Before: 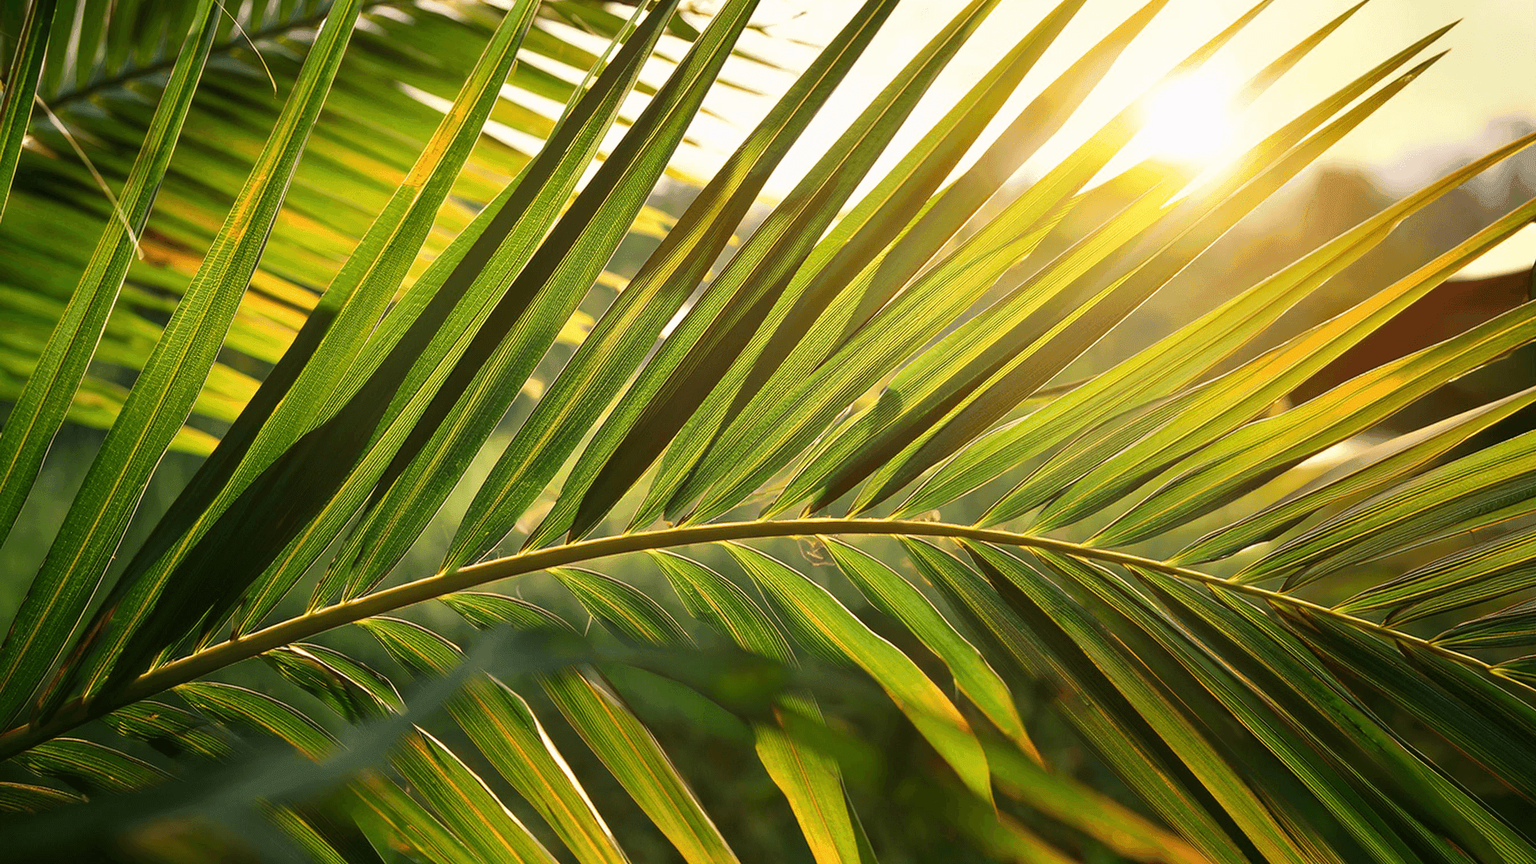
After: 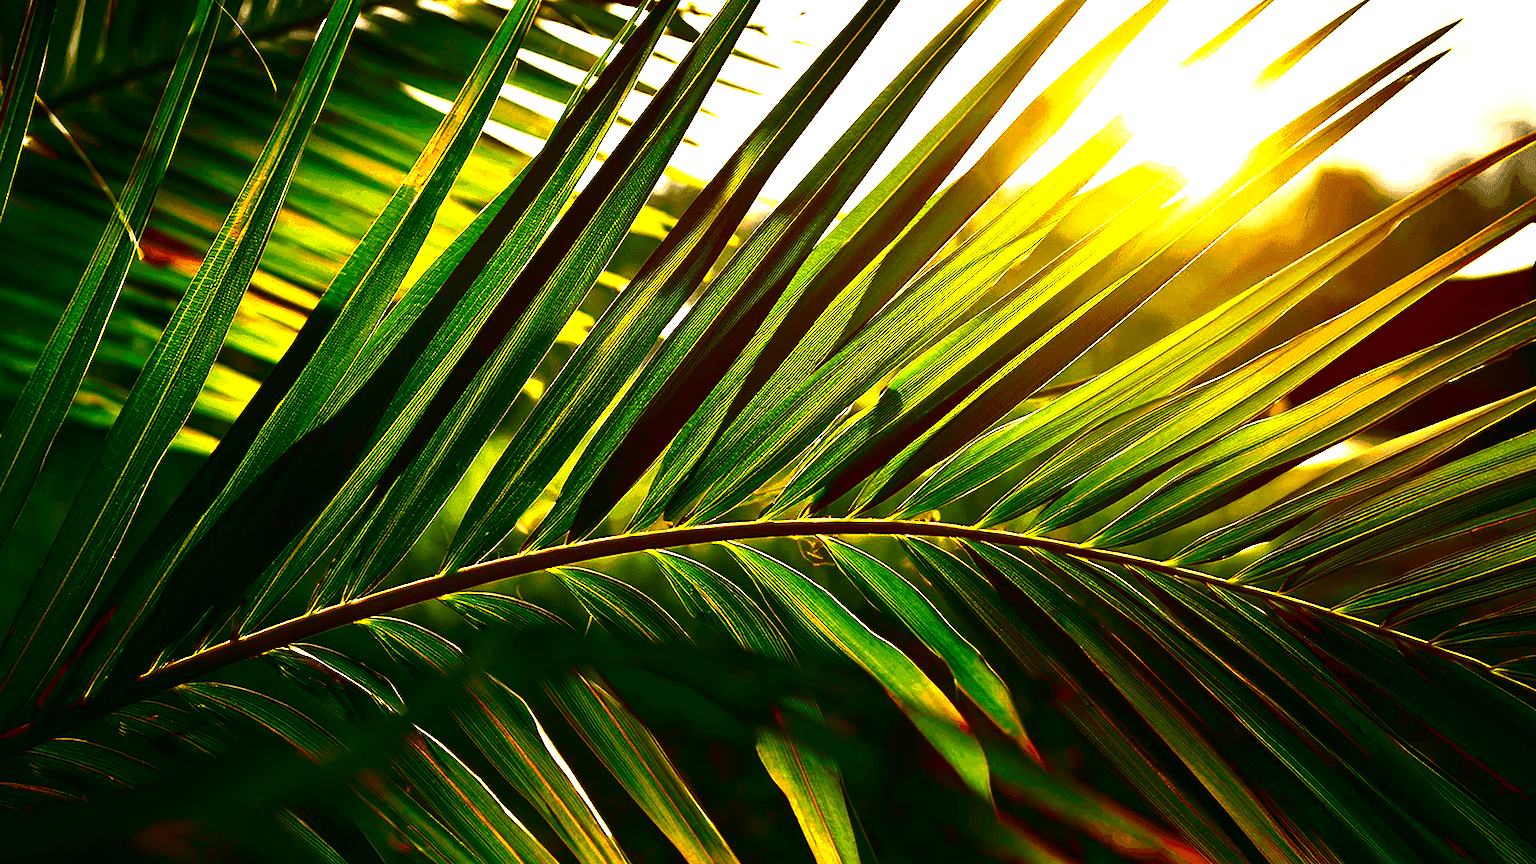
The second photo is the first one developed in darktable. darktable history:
contrast brightness saturation: brightness -0.982, saturation 0.988
levels: gray 59.37%
exposure: exposure 0.732 EV, compensate highlight preservation false
